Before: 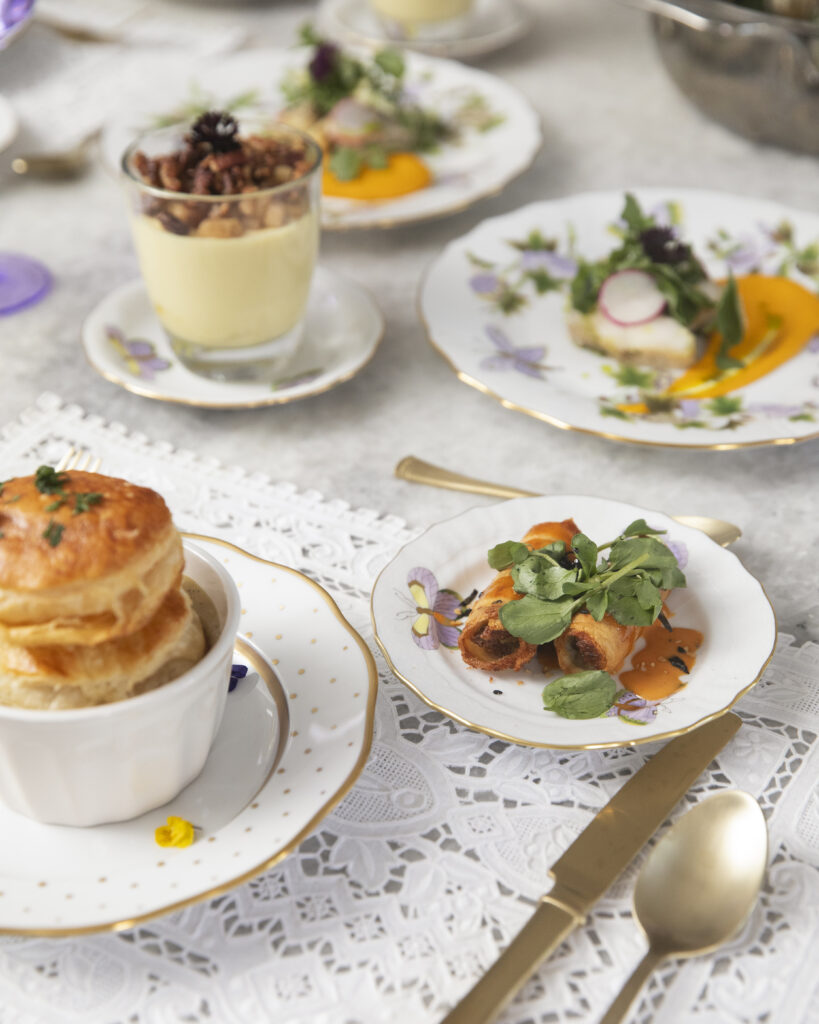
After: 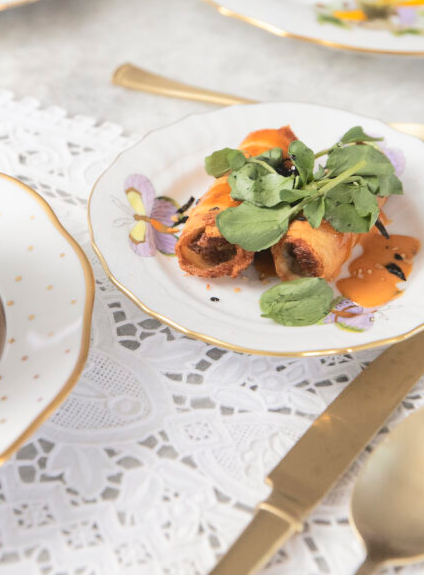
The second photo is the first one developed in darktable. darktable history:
crop: left 34.574%, top 38.396%, right 13.534%, bottom 5.415%
tone curve: curves: ch0 [(0, 0) (0.003, 0.039) (0.011, 0.041) (0.025, 0.048) (0.044, 0.065) (0.069, 0.084) (0.1, 0.104) (0.136, 0.137) (0.177, 0.19) (0.224, 0.245) (0.277, 0.32) (0.335, 0.409) (0.399, 0.496) (0.468, 0.58) (0.543, 0.656) (0.623, 0.733) (0.709, 0.796) (0.801, 0.852) (0.898, 0.93) (1, 1)], color space Lab, independent channels, preserve colors none
